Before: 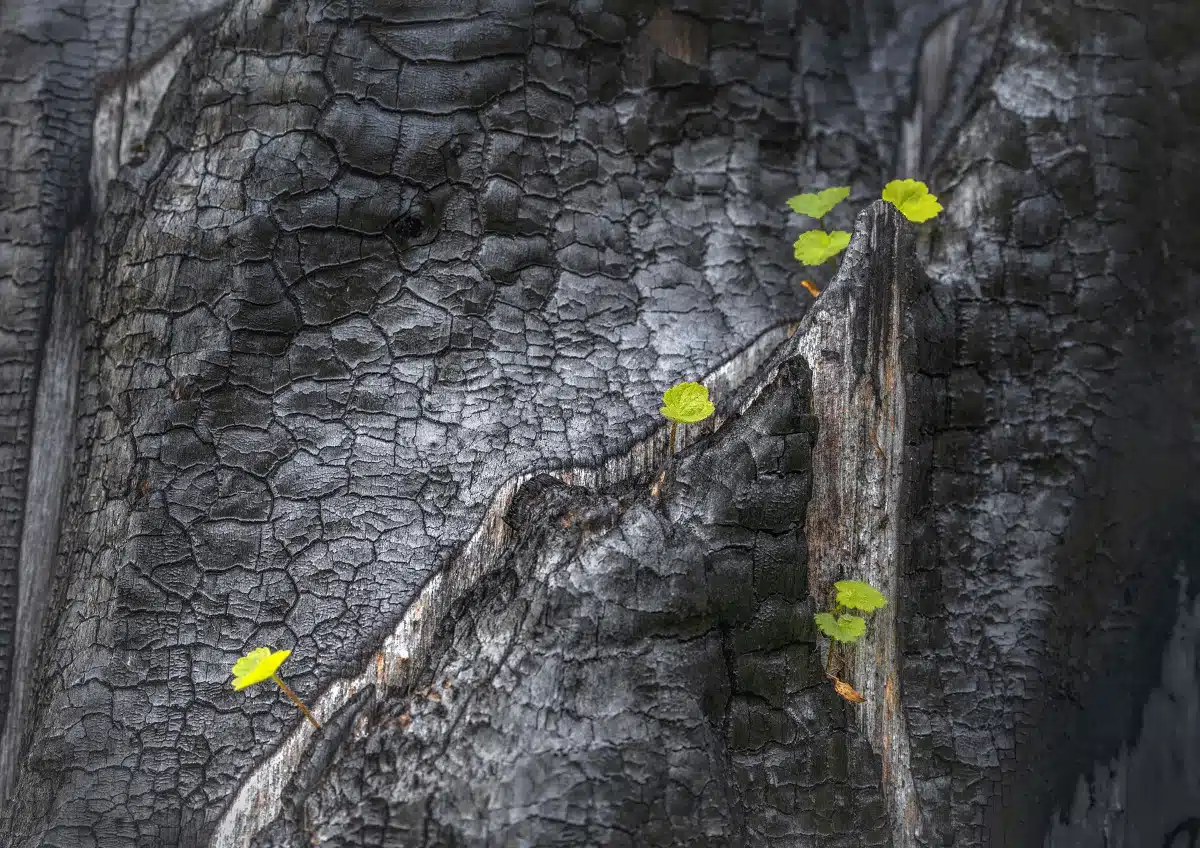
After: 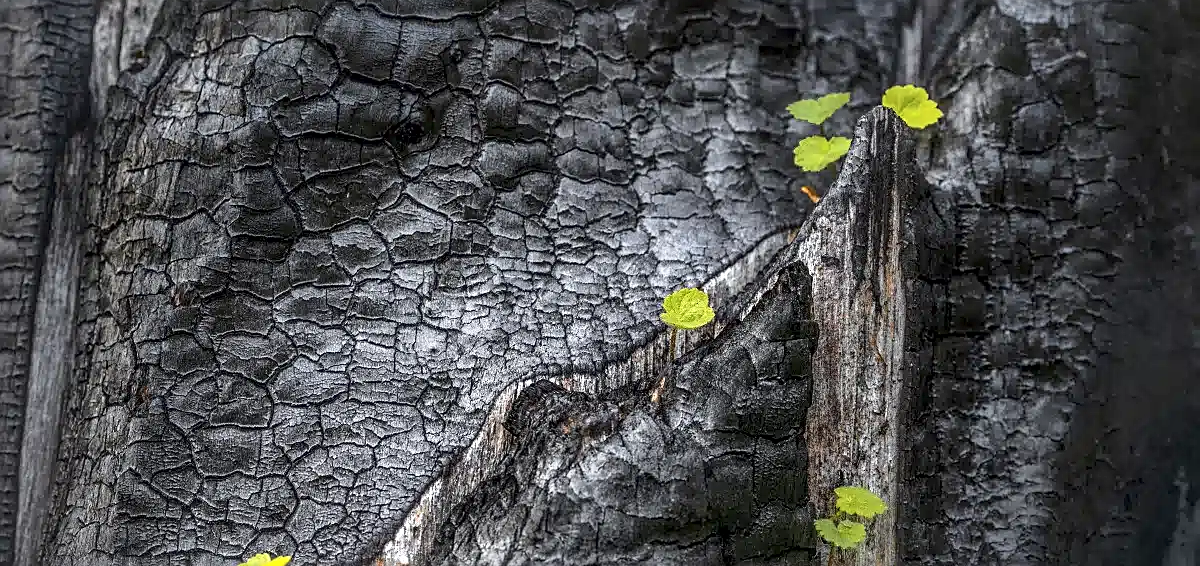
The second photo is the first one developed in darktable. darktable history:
crop: top 11.176%, bottom 22.051%
local contrast: mode bilateral grid, contrast 25, coarseness 60, detail 151%, midtone range 0.2
sharpen: on, module defaults
